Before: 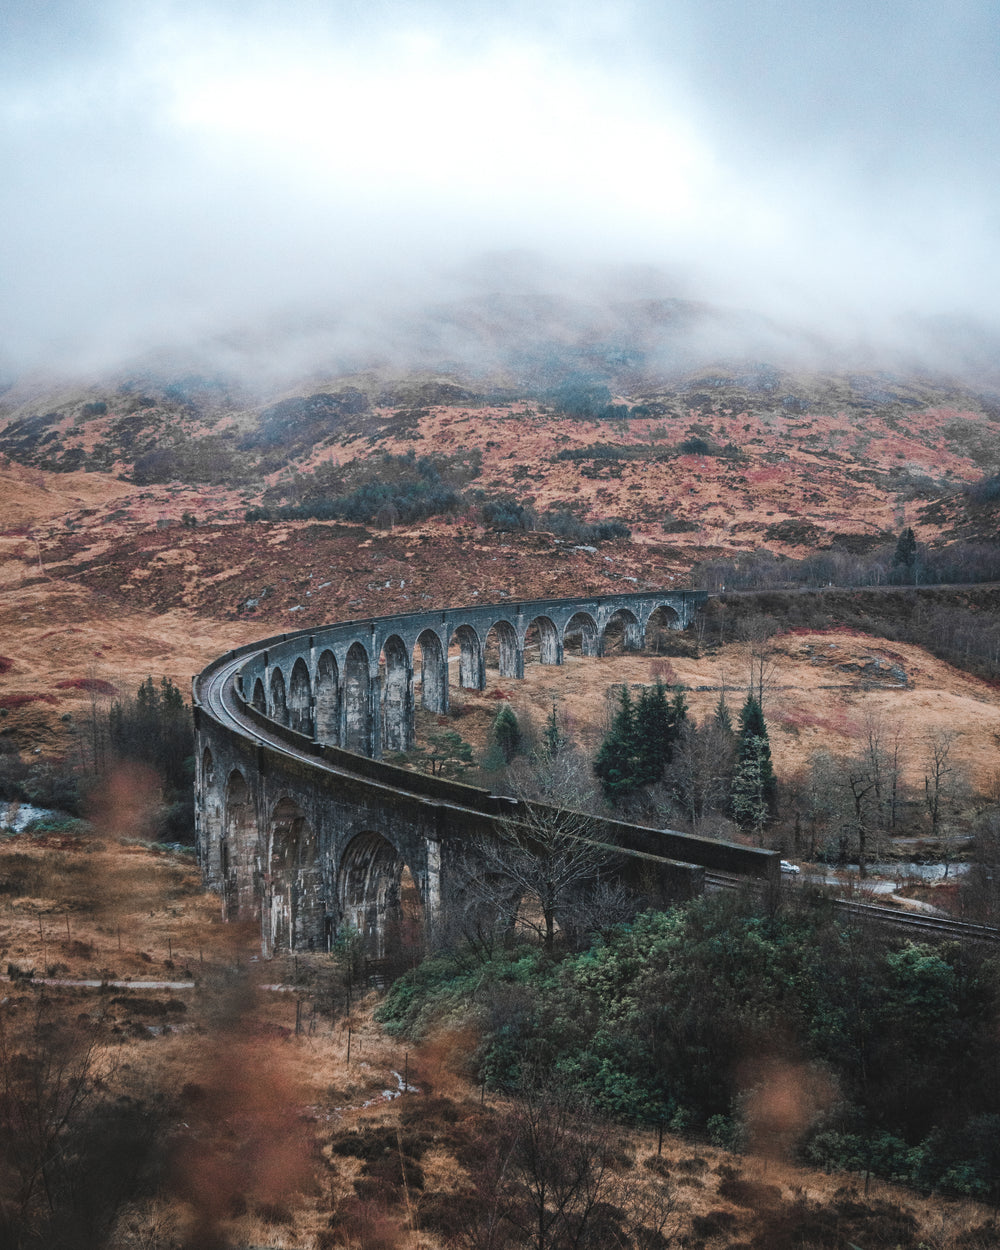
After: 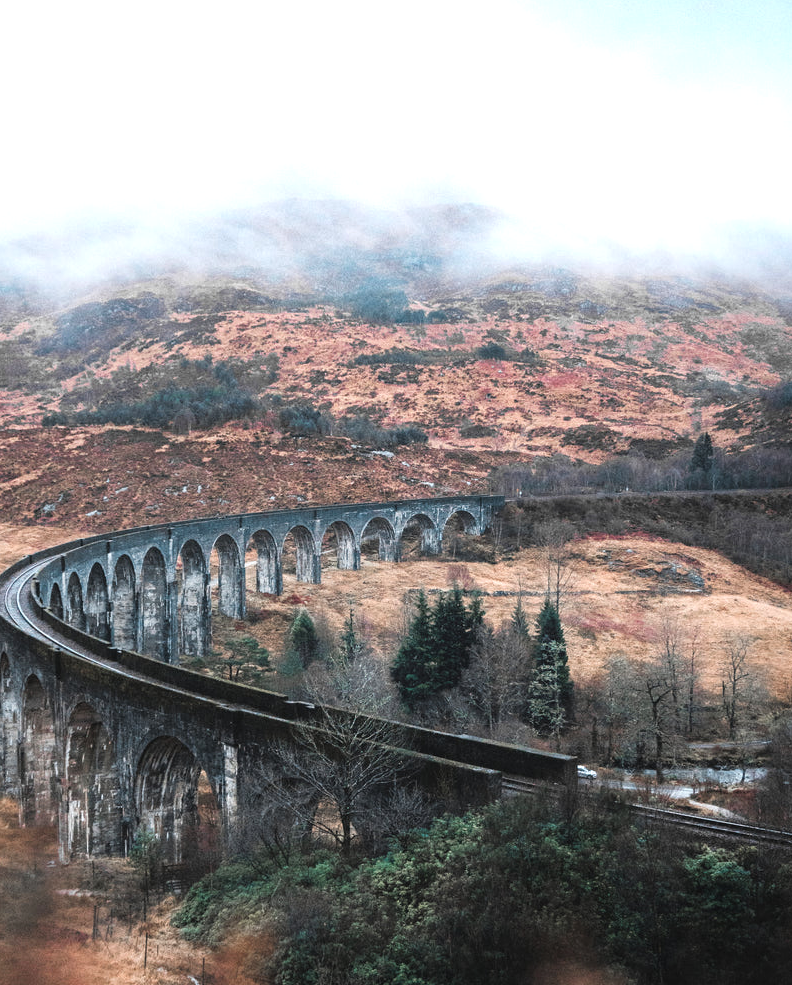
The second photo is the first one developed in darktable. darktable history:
crop and rotate: left 20.332%, top 7.712%, right 0.465%, bottom 13.419%
tone equalizer: -8 EV -0.724 EV, -7 EV -0.716 EV, -6 EV -0.616 EV, -5 EV -0.373 EV, -3 EV 0.368 EV, -2 EV 0.6 EV, -1 EV 0.695 EV, +0 EV 0.733 EV
